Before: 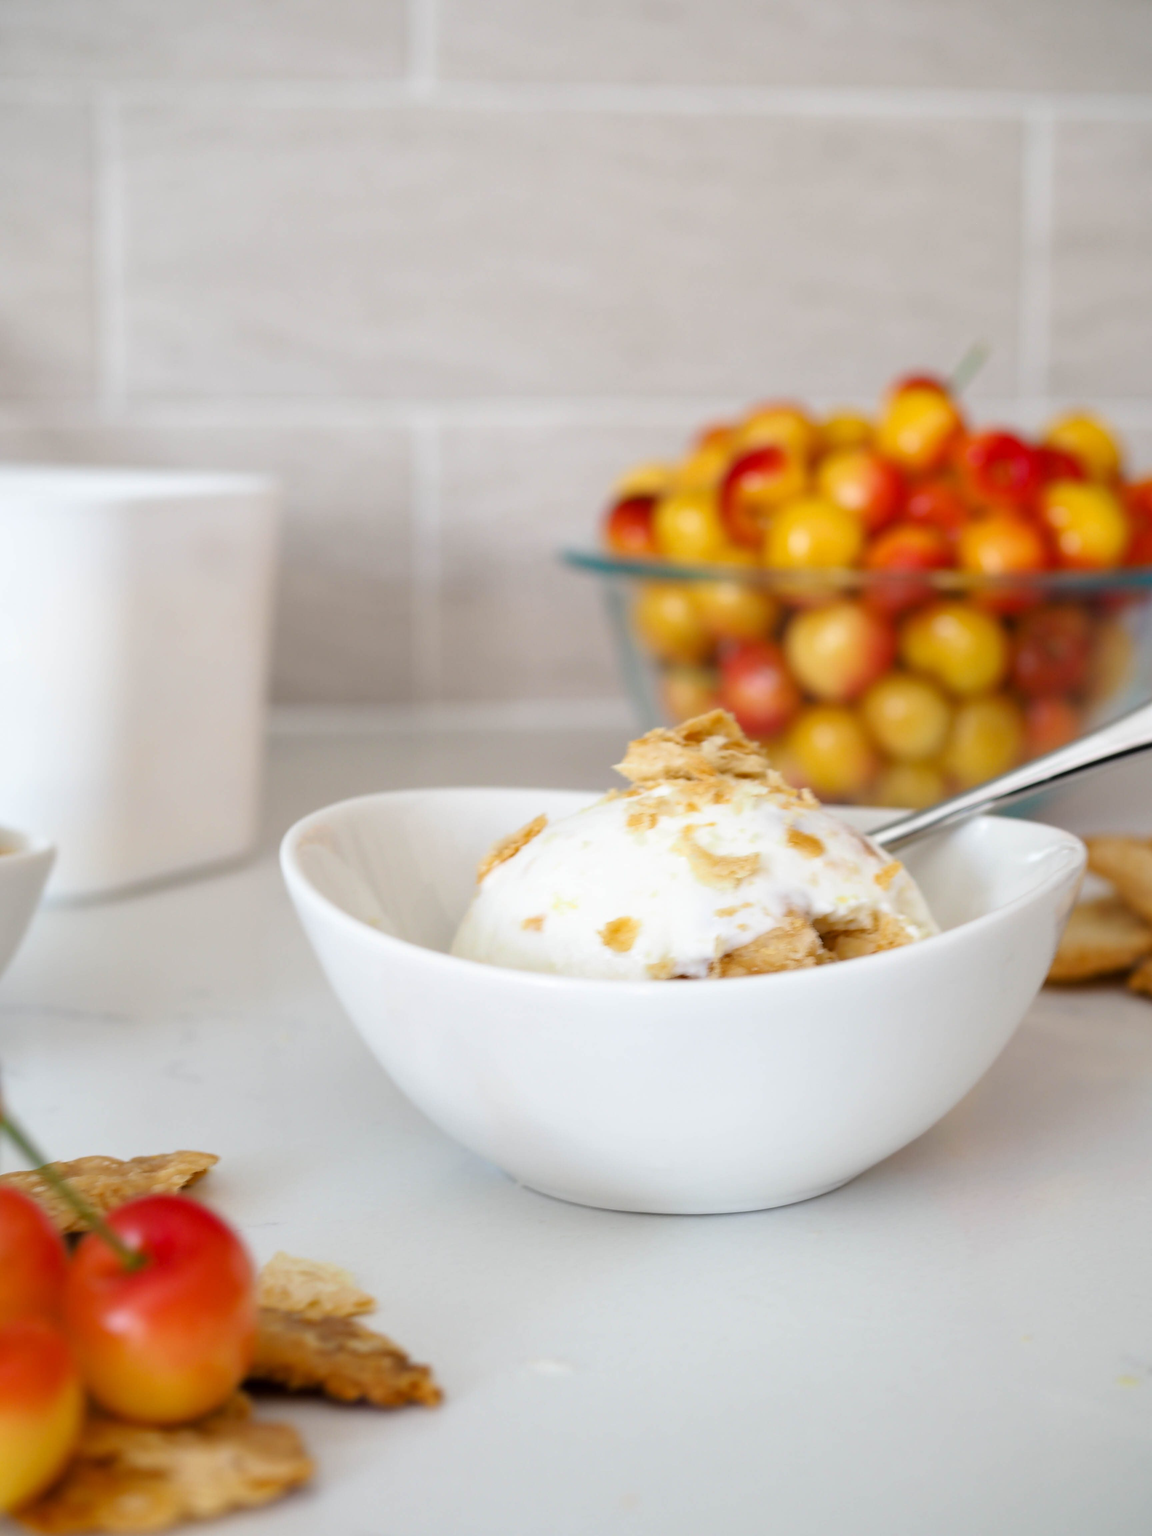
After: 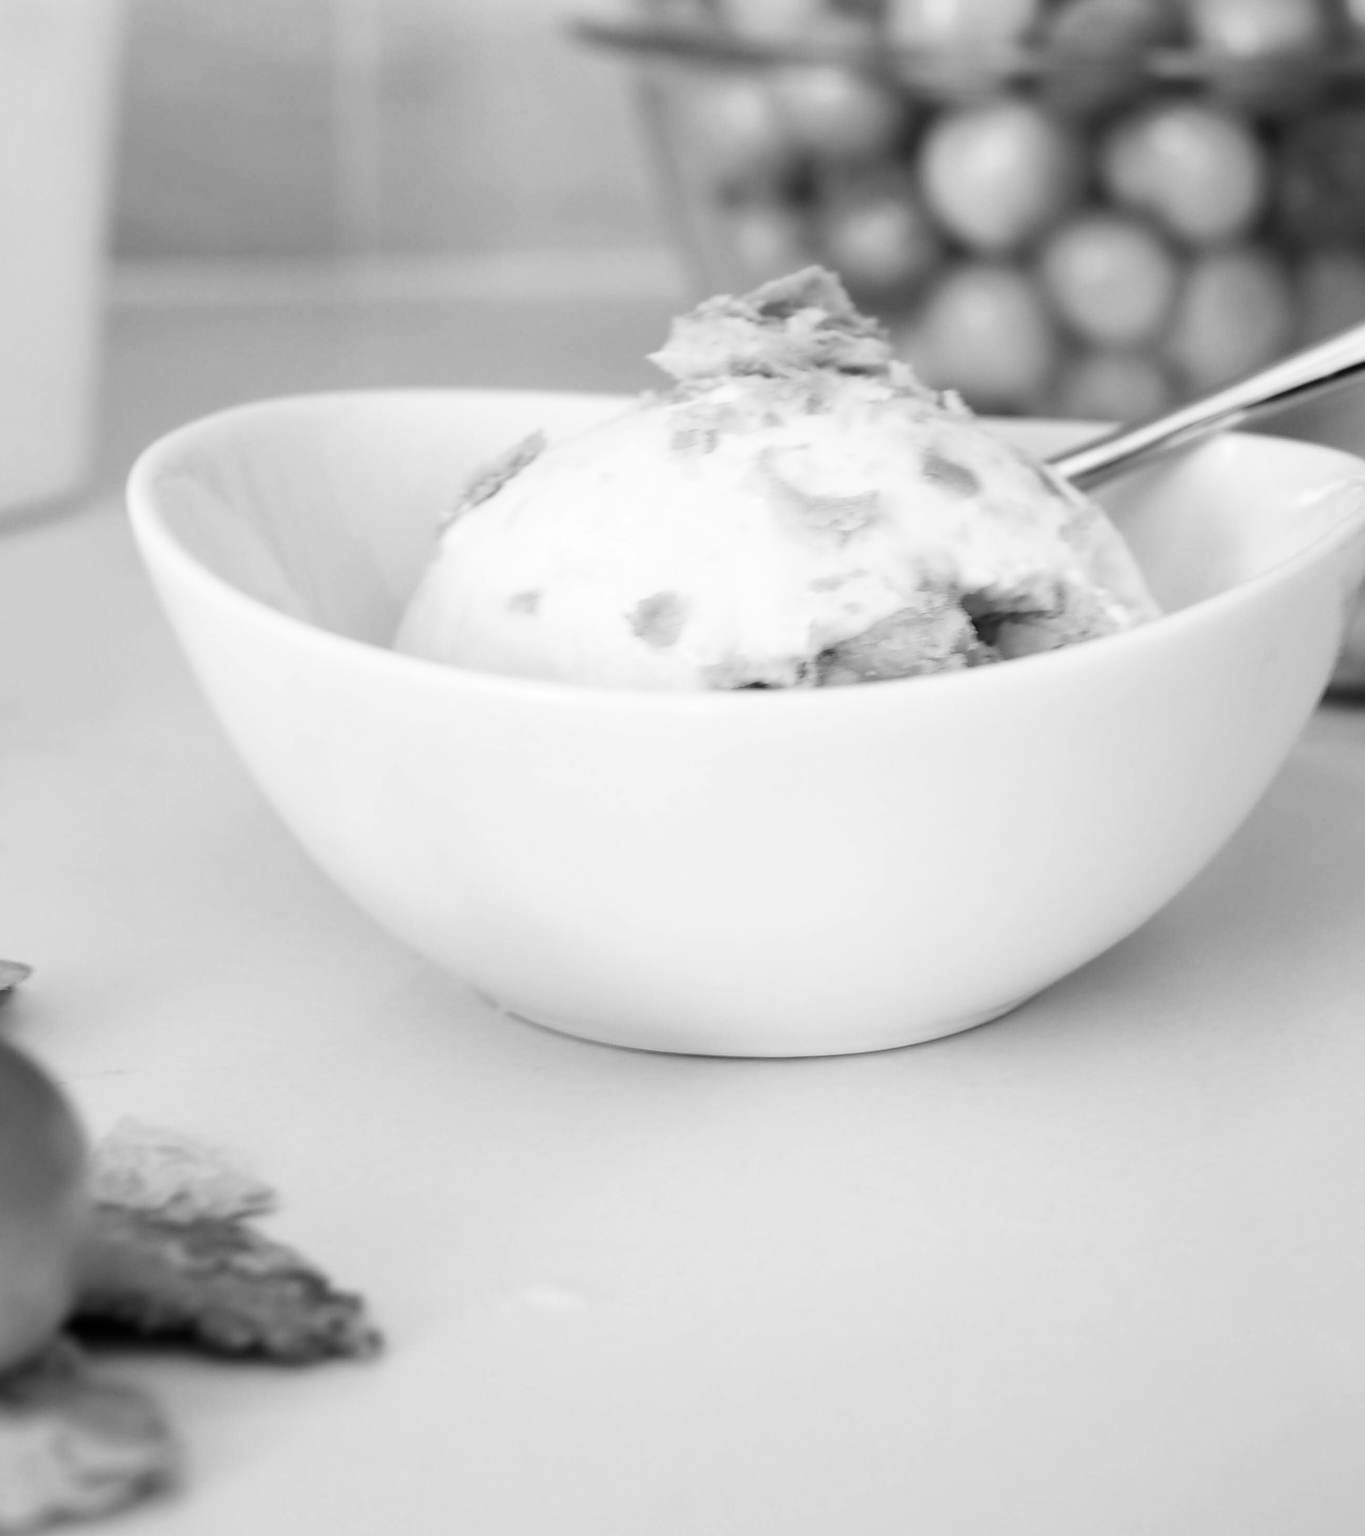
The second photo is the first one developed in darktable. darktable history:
monochrome: size 3.1
contrast brightness saturation: contrast 0.18, saturation 0.3
crop and rotate: left 17.299%, top 35.115%, right 7.015%, bottom 1.024%
